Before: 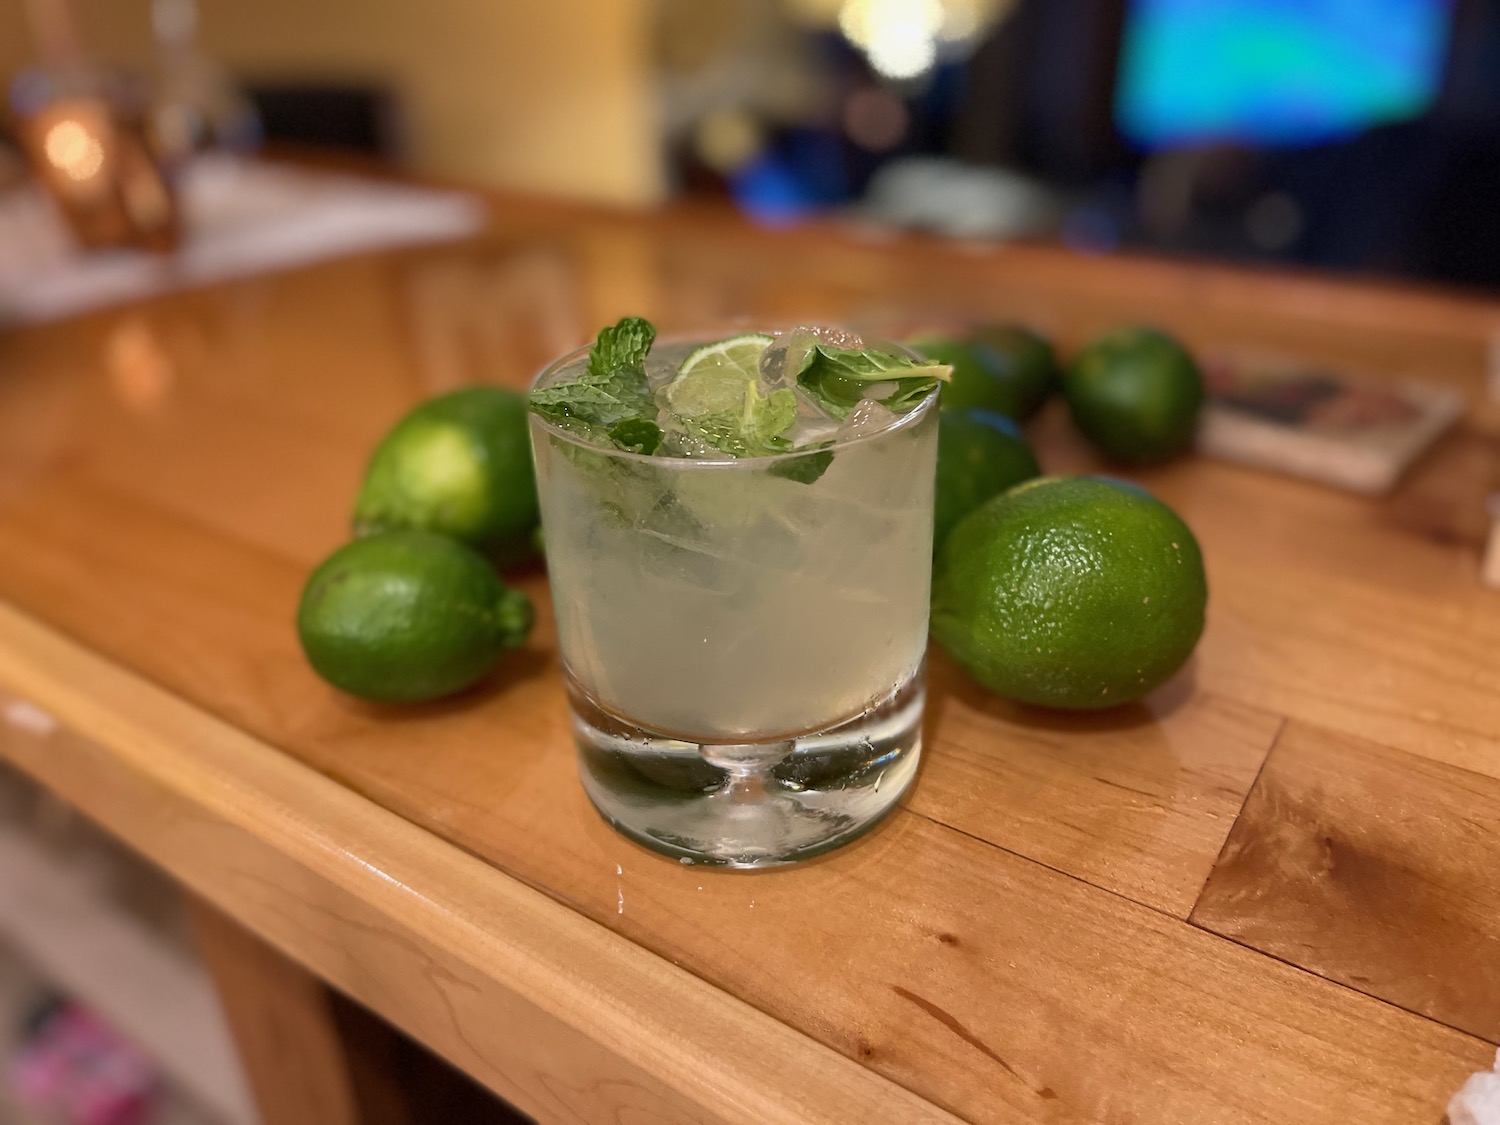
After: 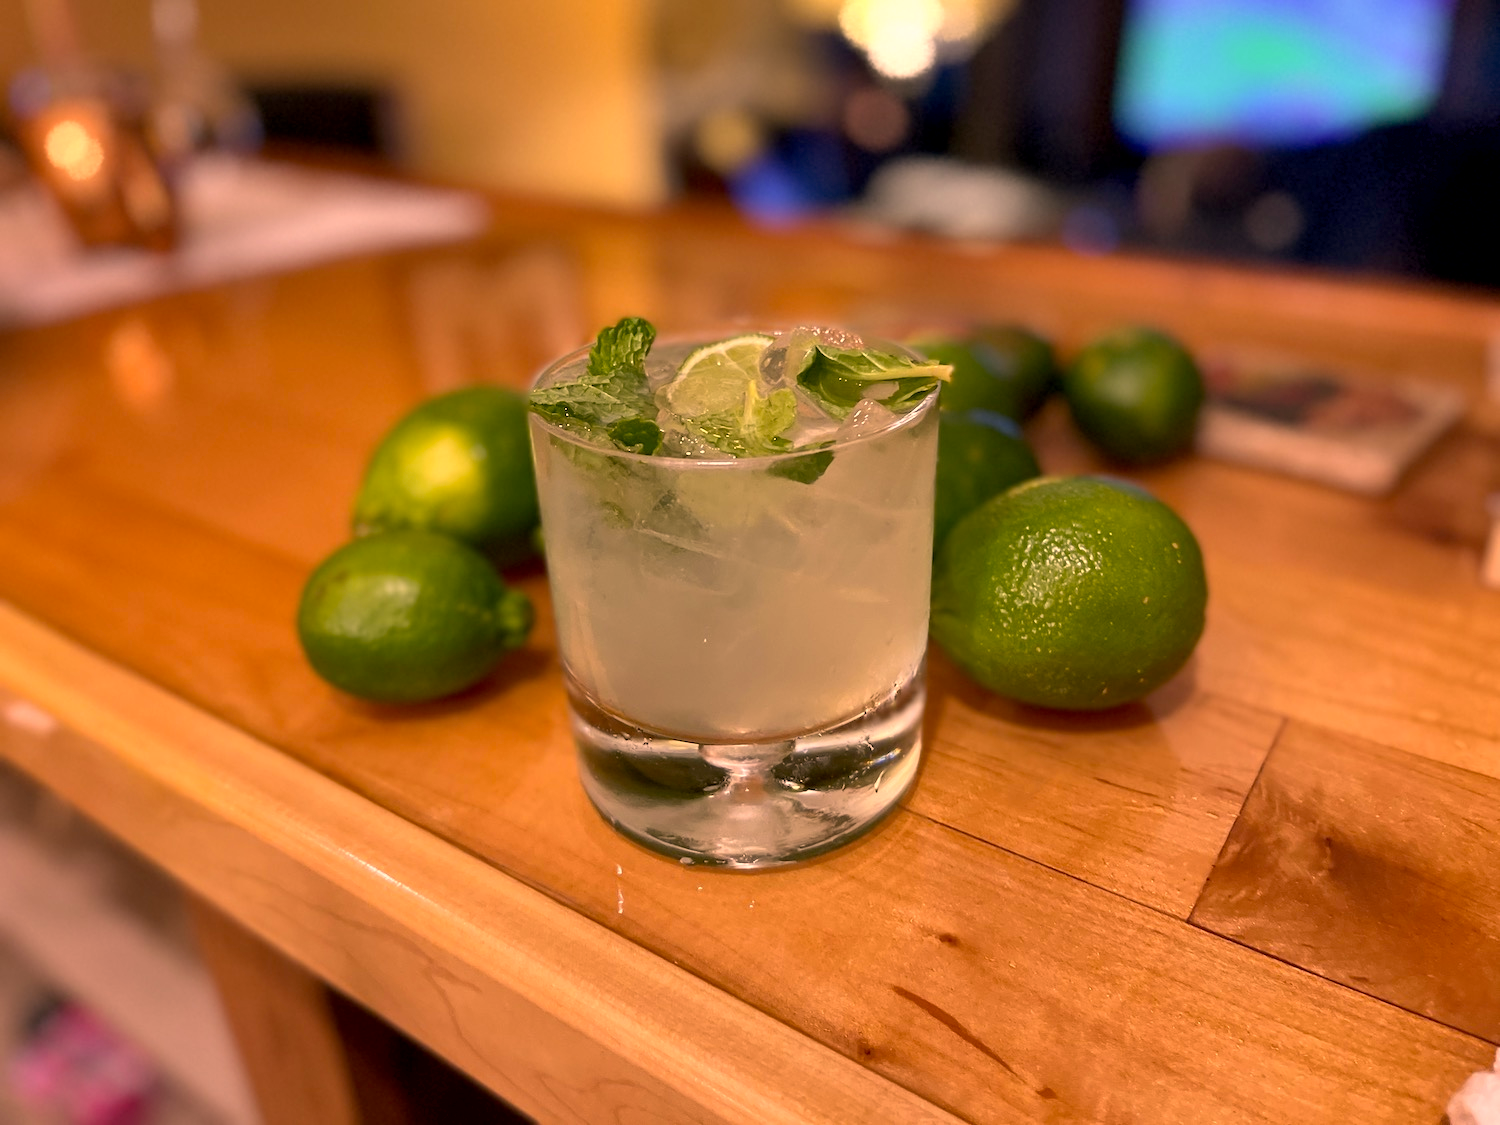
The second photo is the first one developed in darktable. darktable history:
shadows and highlights: low approximation 0.01, soften with gaussian
color correction: highlights a* 20.83, highlights b* 19.89
exposure: exposure 0.291 EV, compensate highlight preservation false
